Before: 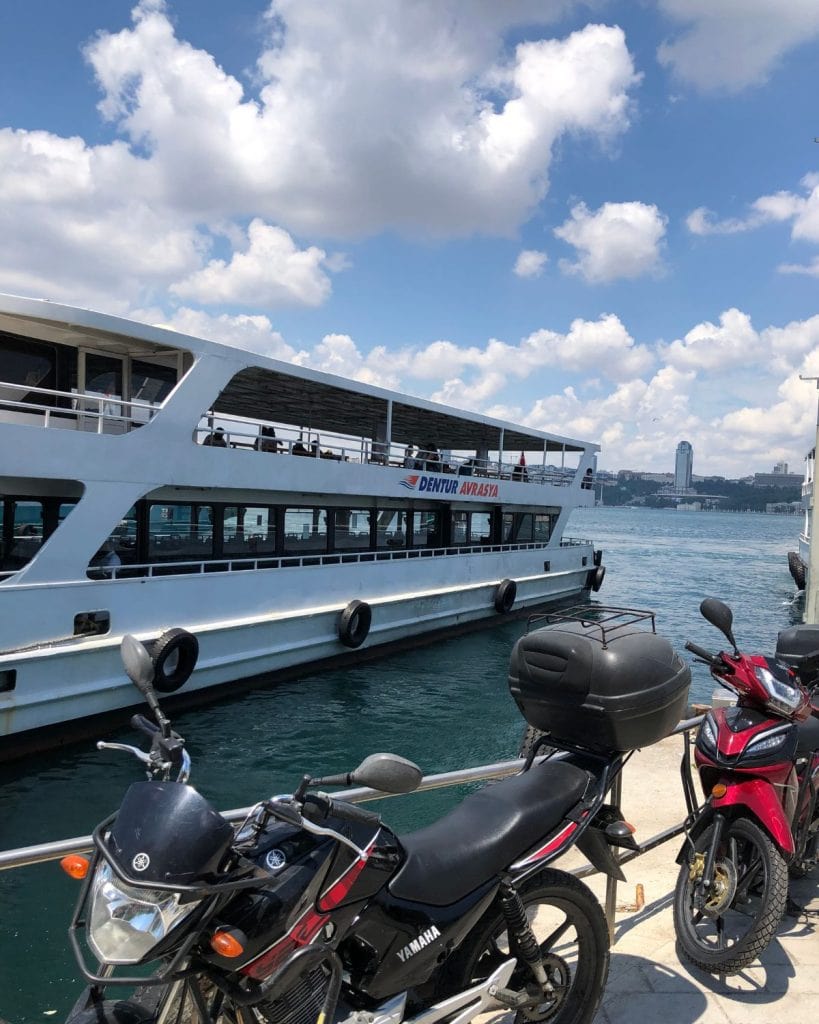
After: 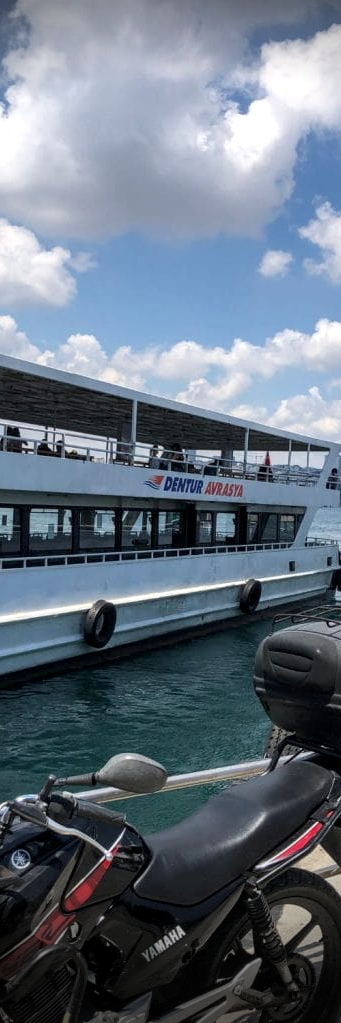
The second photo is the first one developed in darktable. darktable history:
vignetting: fall-off start 76.42%, fall-off radius 27.36%, brightness -0.872, center (0.037, -0.09), width/height ratio 0.971
crop: left 31.229%, right 27.105%
local contrast: on, module defaults
